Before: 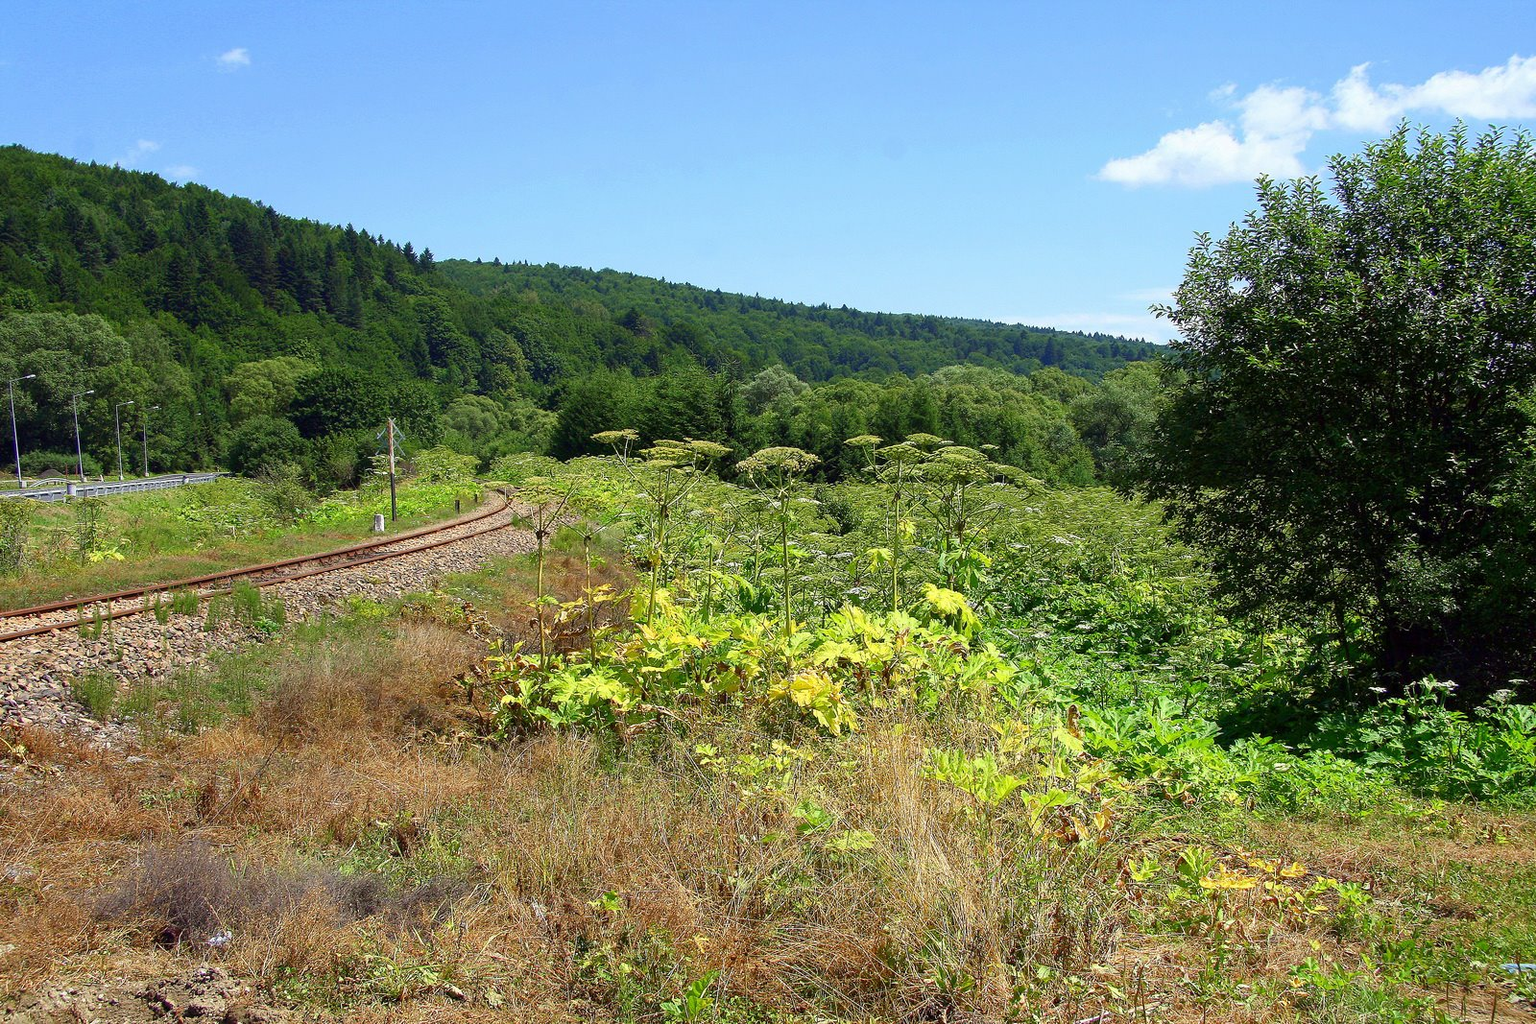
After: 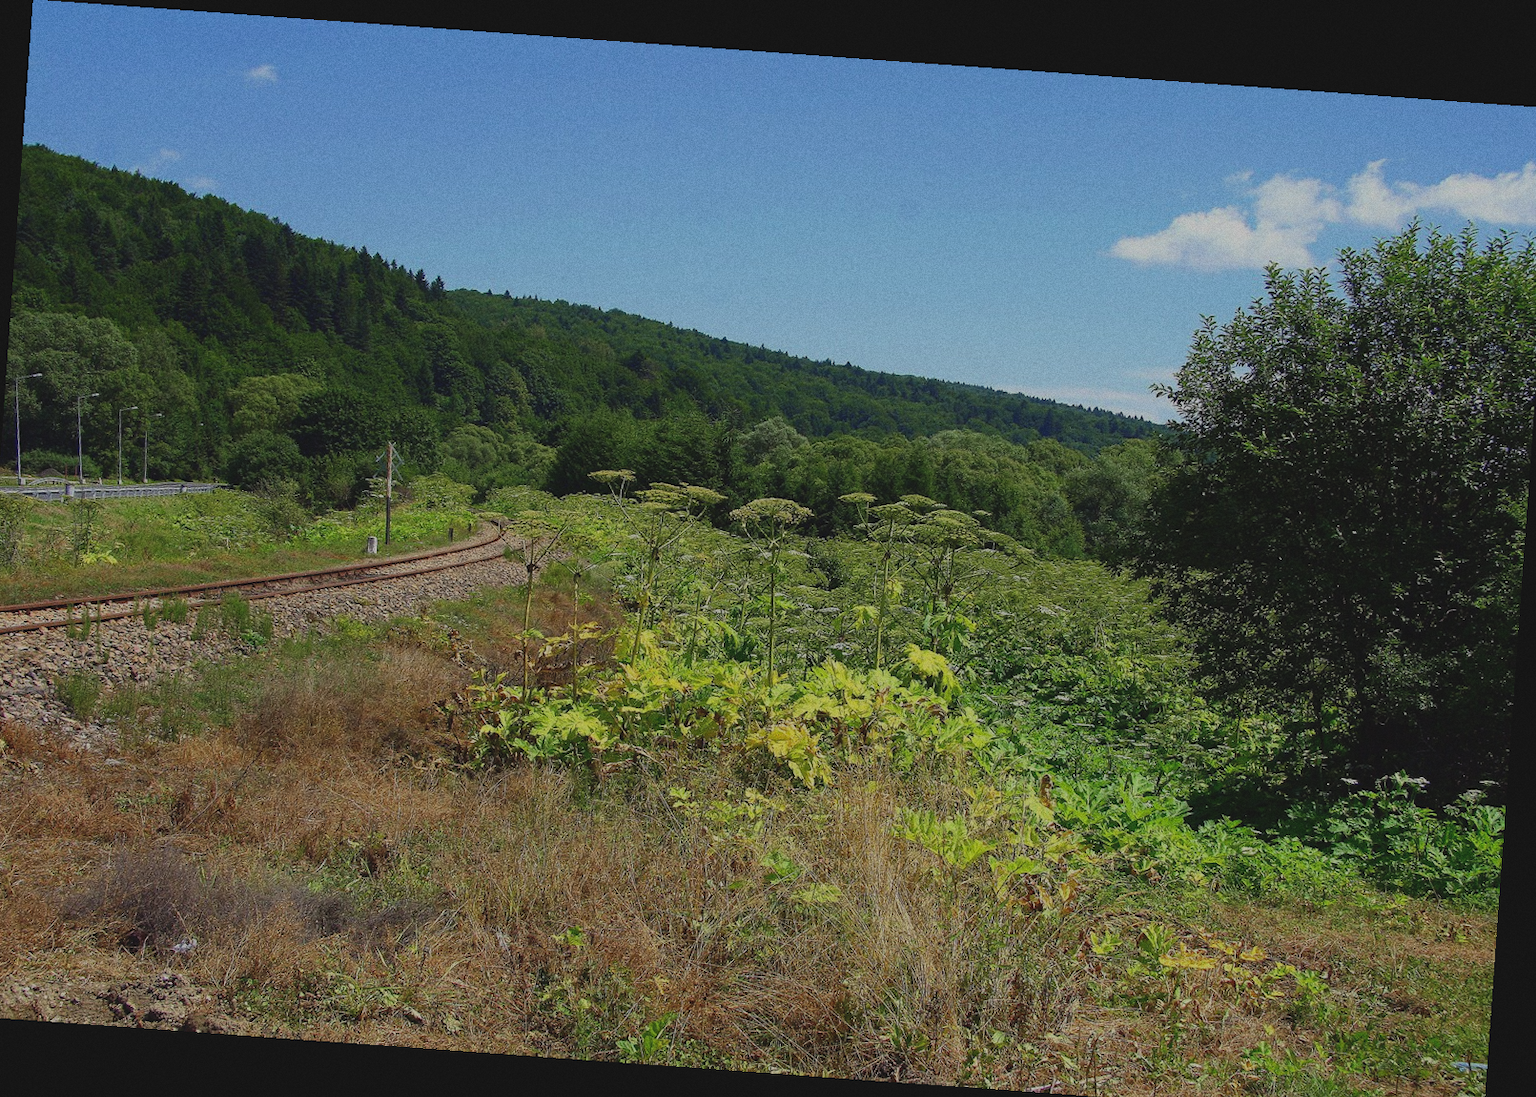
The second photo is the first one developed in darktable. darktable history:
rotate and perspective: rotation 4.1°, automatic cropping off
haze removal: compatibility mode true, adaptive false
grain: coarseness 0.09 ISO
exposure: black level correction -0.016, exposure -1.018 EV, compensate highlight preservation false
tone equalizer: on, module defaults
crop and rotate: left 2.536%, right 1.107%, bottom 2.246%
